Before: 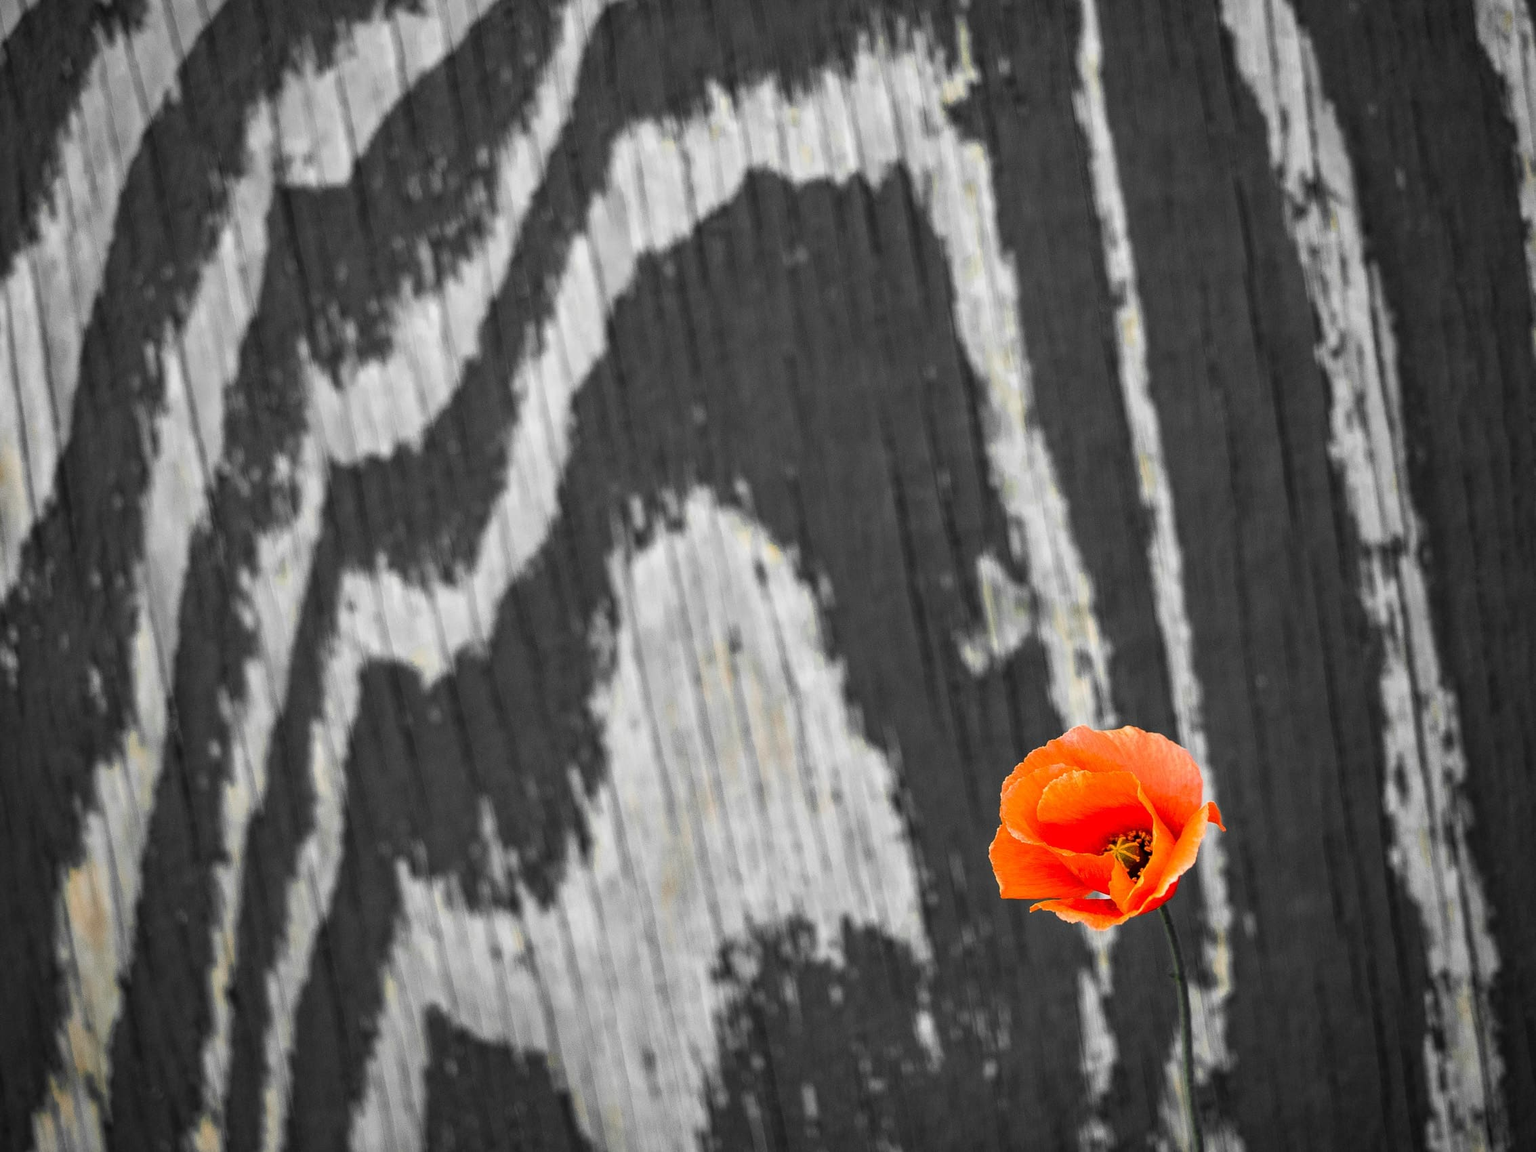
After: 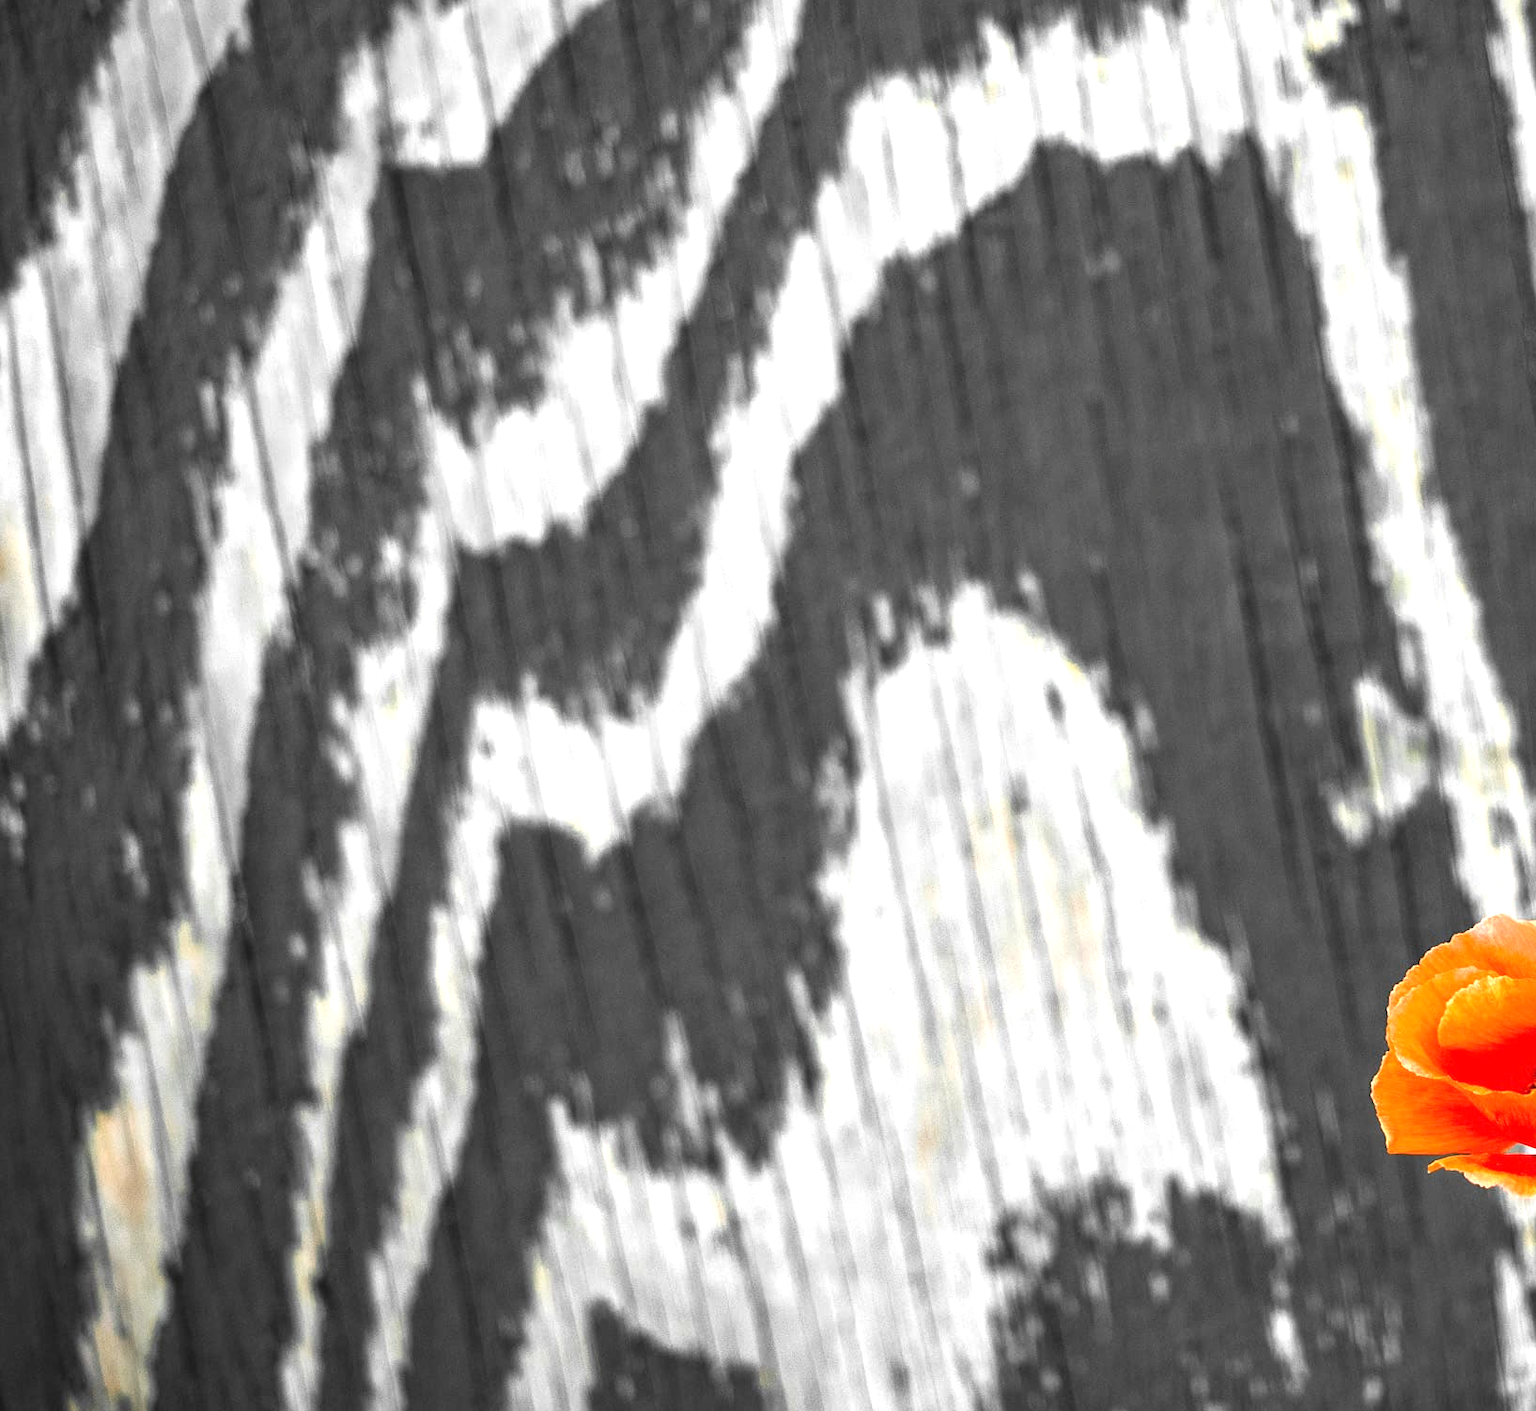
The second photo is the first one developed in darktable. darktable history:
crop: top 5.804%, right 27.845%, bottom 5.798%
tone equalizer: -8 EV -0.742 EV, -7 EV -0.698 EV, -6 EV -0.606 EV, -5 EV -0.394 EV, -3 EV 0.37 EV, -2 EV 0.6 EV, -1 EV 0.679 EV, +0 EV 0.746 EV, smoothing diameter 24.78%, edges refinement/feathering 11.43, preserve details guided filter
color correction: highlights a* -0.1, highlights b* 0.118
exposure: exposure 0.203 EV, compensate highlight preservation false
